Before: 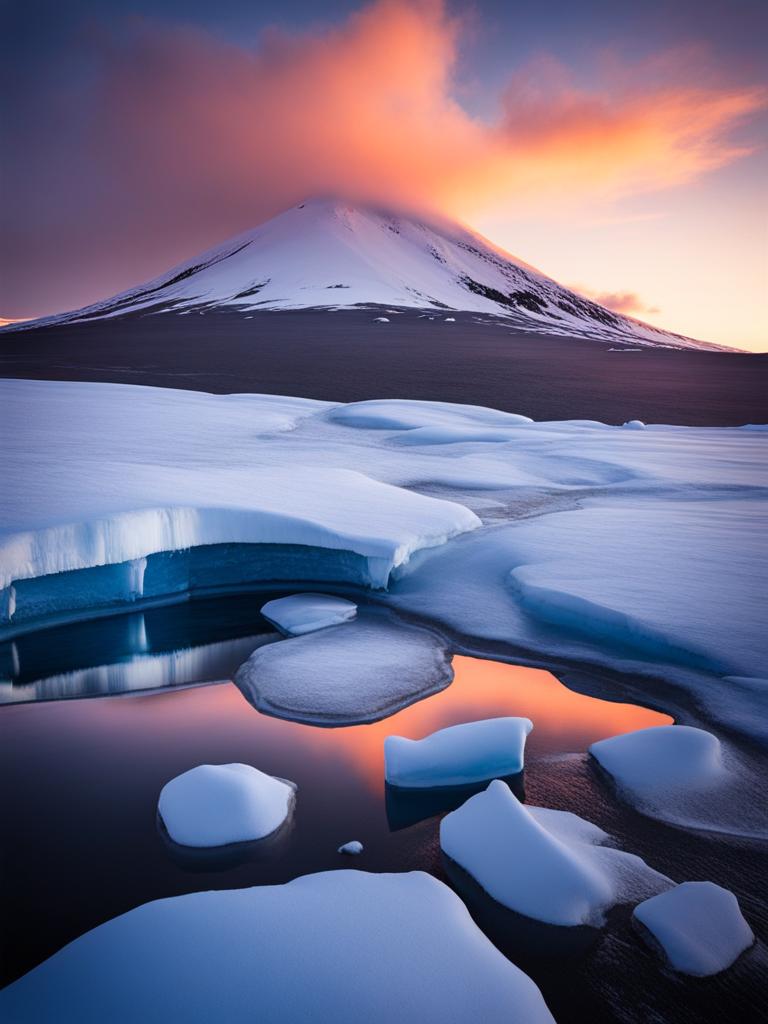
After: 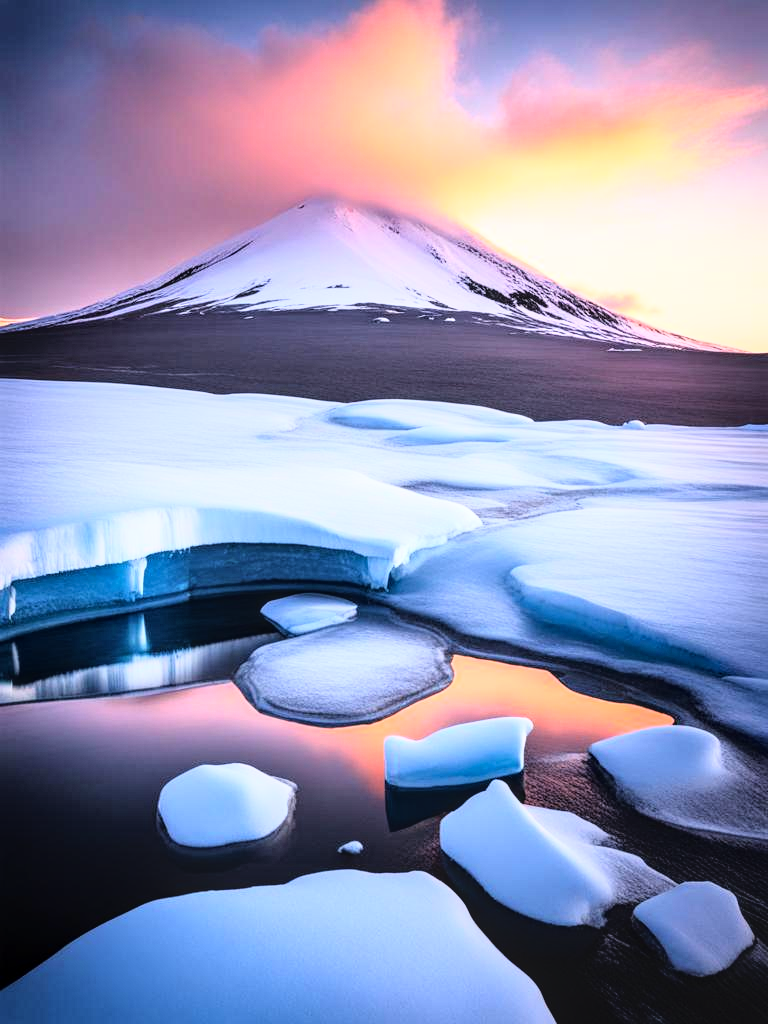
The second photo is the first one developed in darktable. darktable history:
base curve: curves: ch0 [(0, 0) (0.012, 0.01) (0.073, 0.168) (0.31, 0.711) (0.645, 0.957) (1, 1)], exposure shift 0.01
local contrast: on, module defaults
